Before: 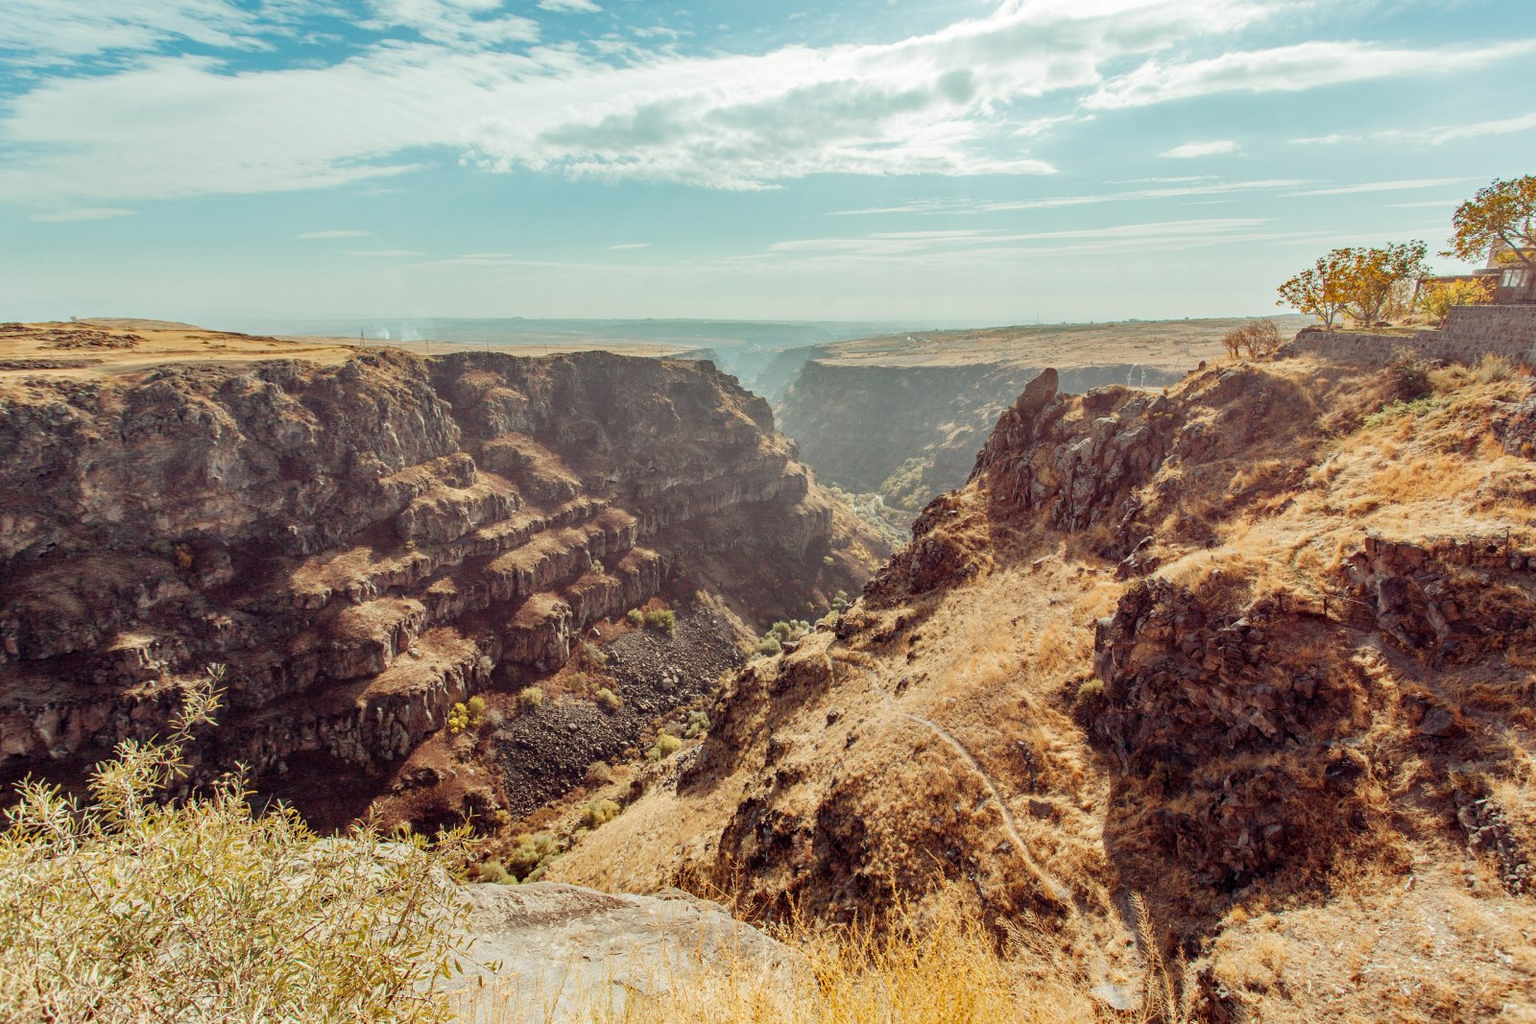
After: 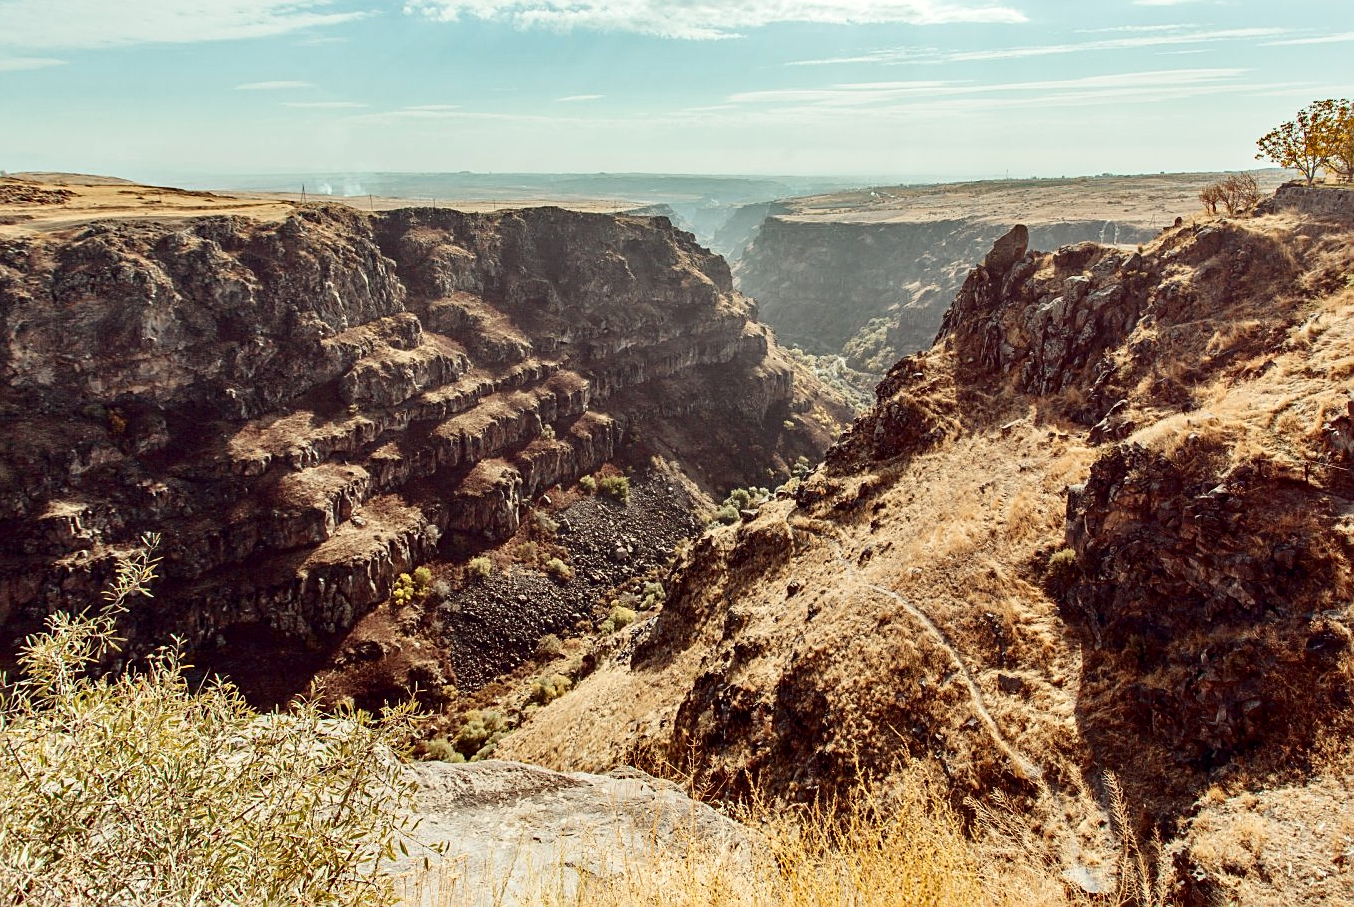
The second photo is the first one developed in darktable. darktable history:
tone equalizer: -8 EV 0 EV, -7 EV 0.002 EV, -6 EV -0.003 EV, -5 EV -0.012 EV, -4 EV -0.058 EV, -3 EV -0.207 EV, -2 EV -0.244 EV, -1 EV 0.089 EV, +0 EV 0.293 EV, edges refinement/feathering 500, mask exposure compensation -1.57 EV, preserve details no
contrast brightness saturation: contrast 0.295
crop and rotate: left 4.672%, top 14.964%, right 10.678%
sharpen: on, module defaults
